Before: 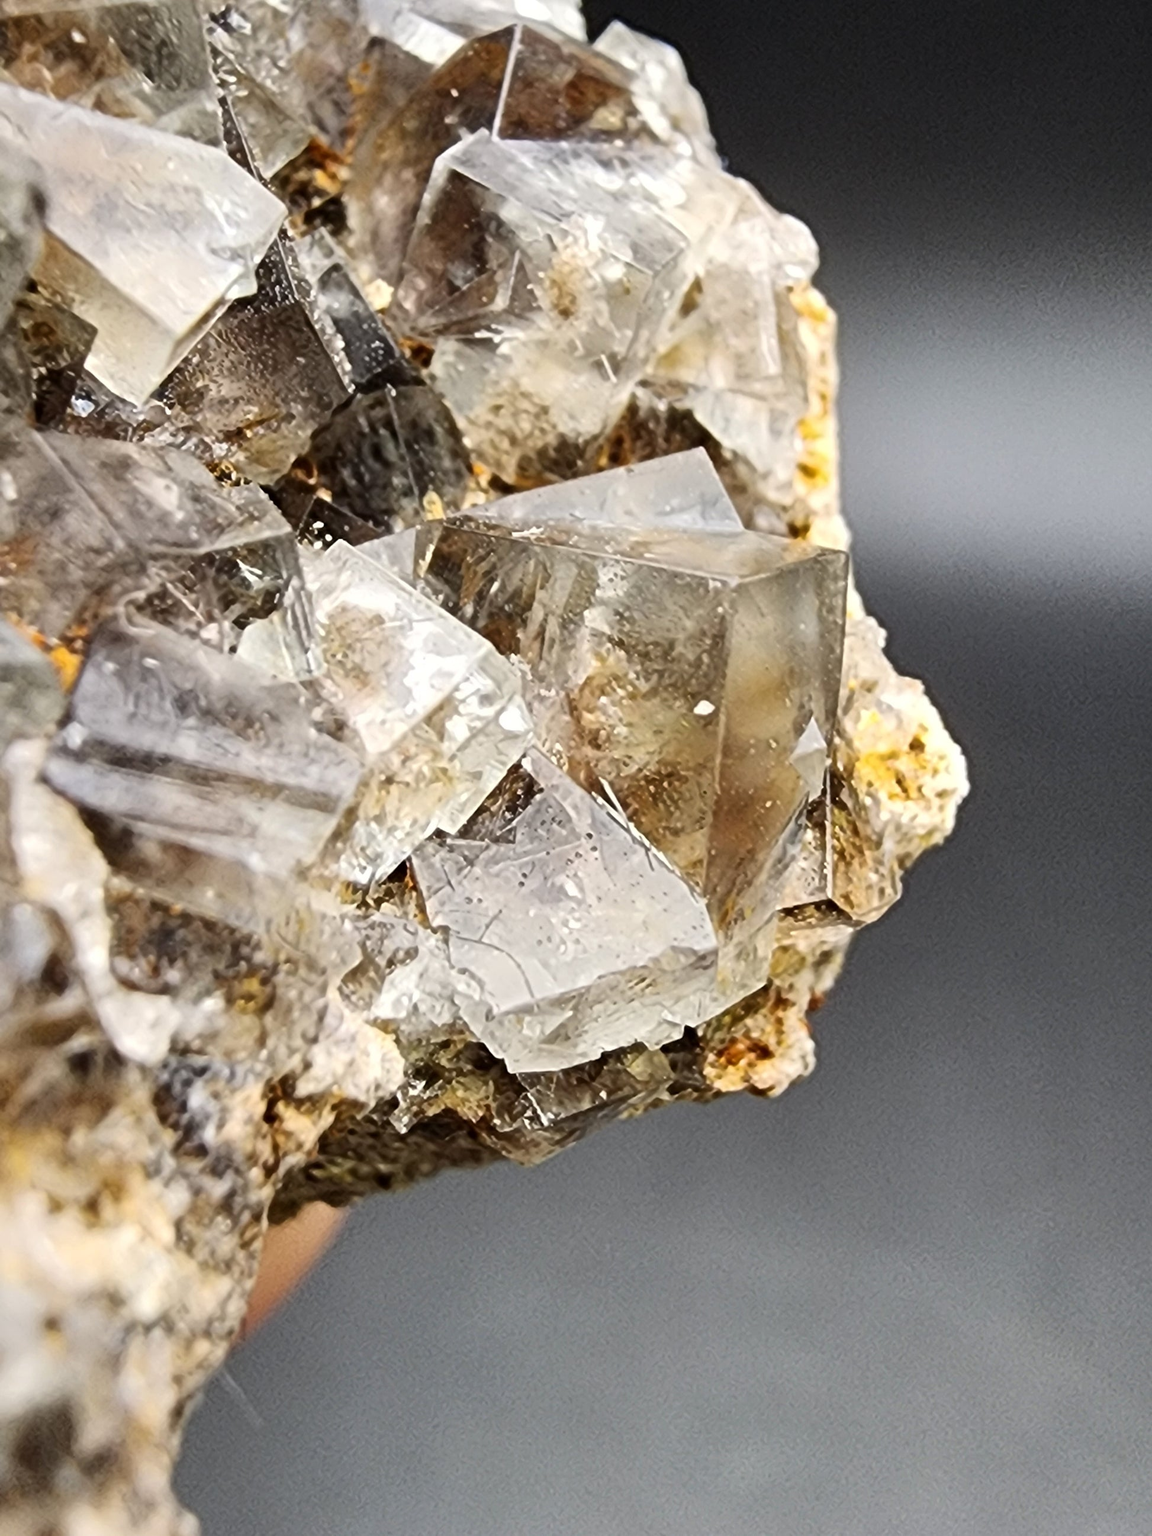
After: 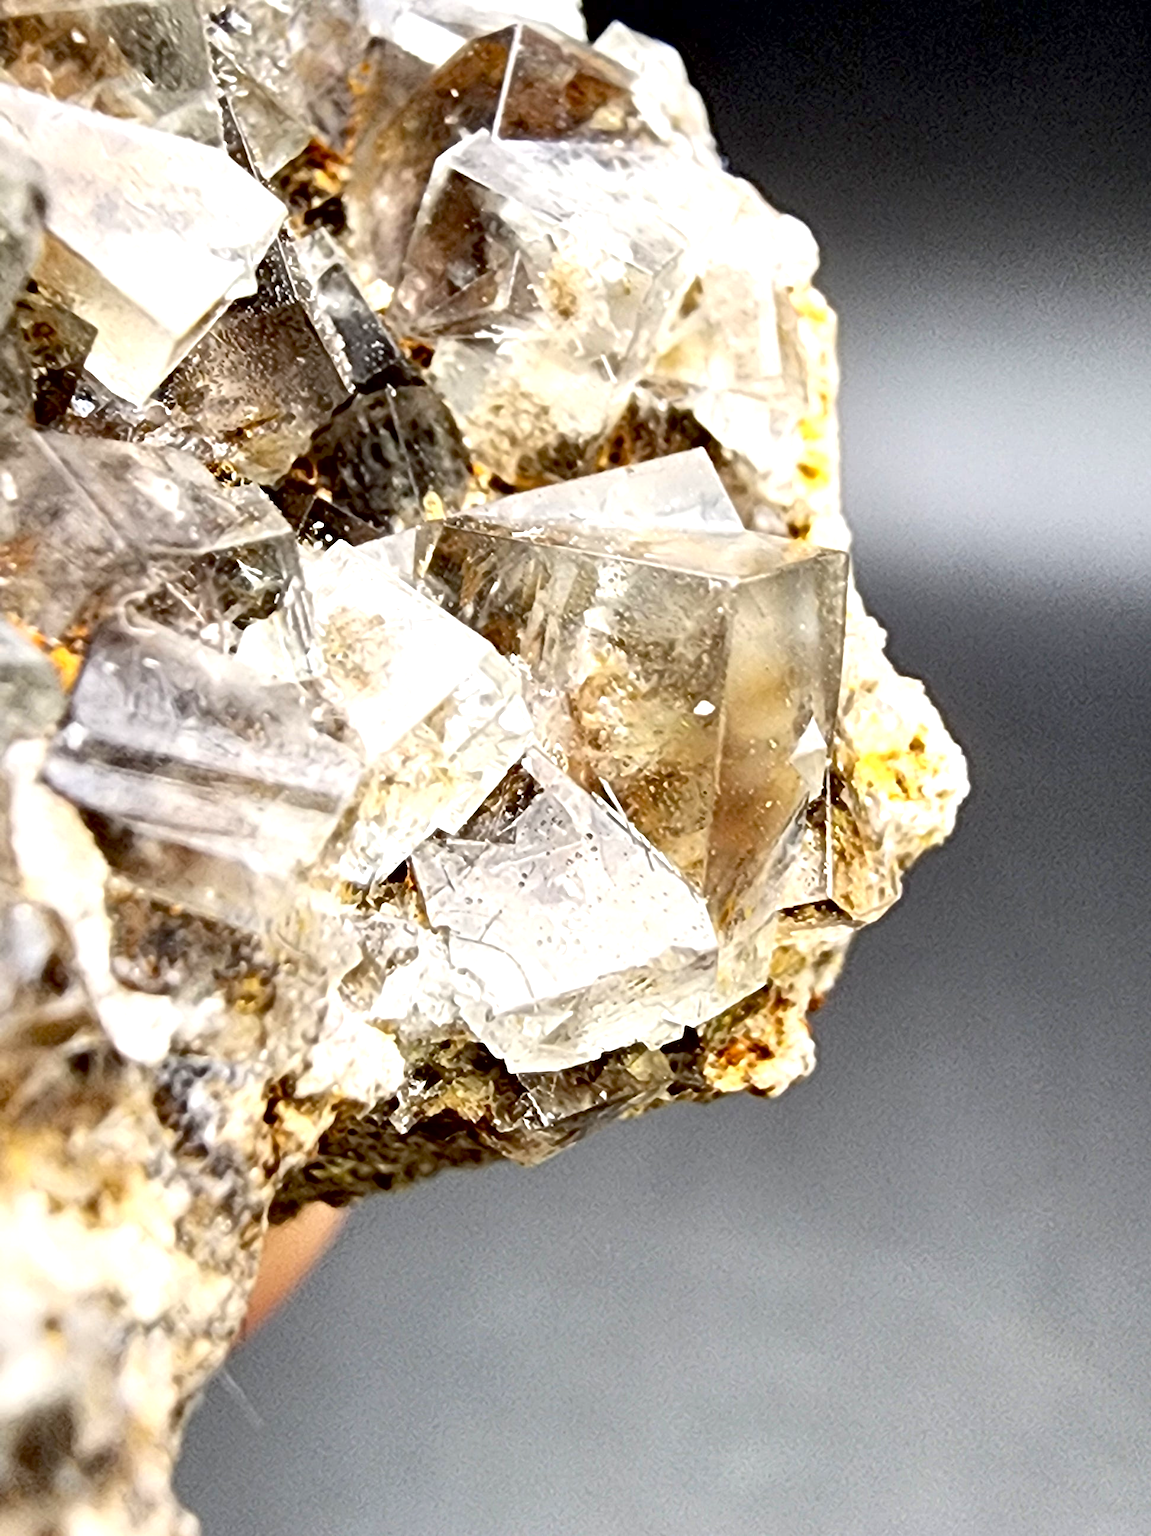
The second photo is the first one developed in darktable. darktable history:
exposure: black level correction 0.012, exposure 0.7 EV, compensate exposure bias true, compensate highlight preservation false
